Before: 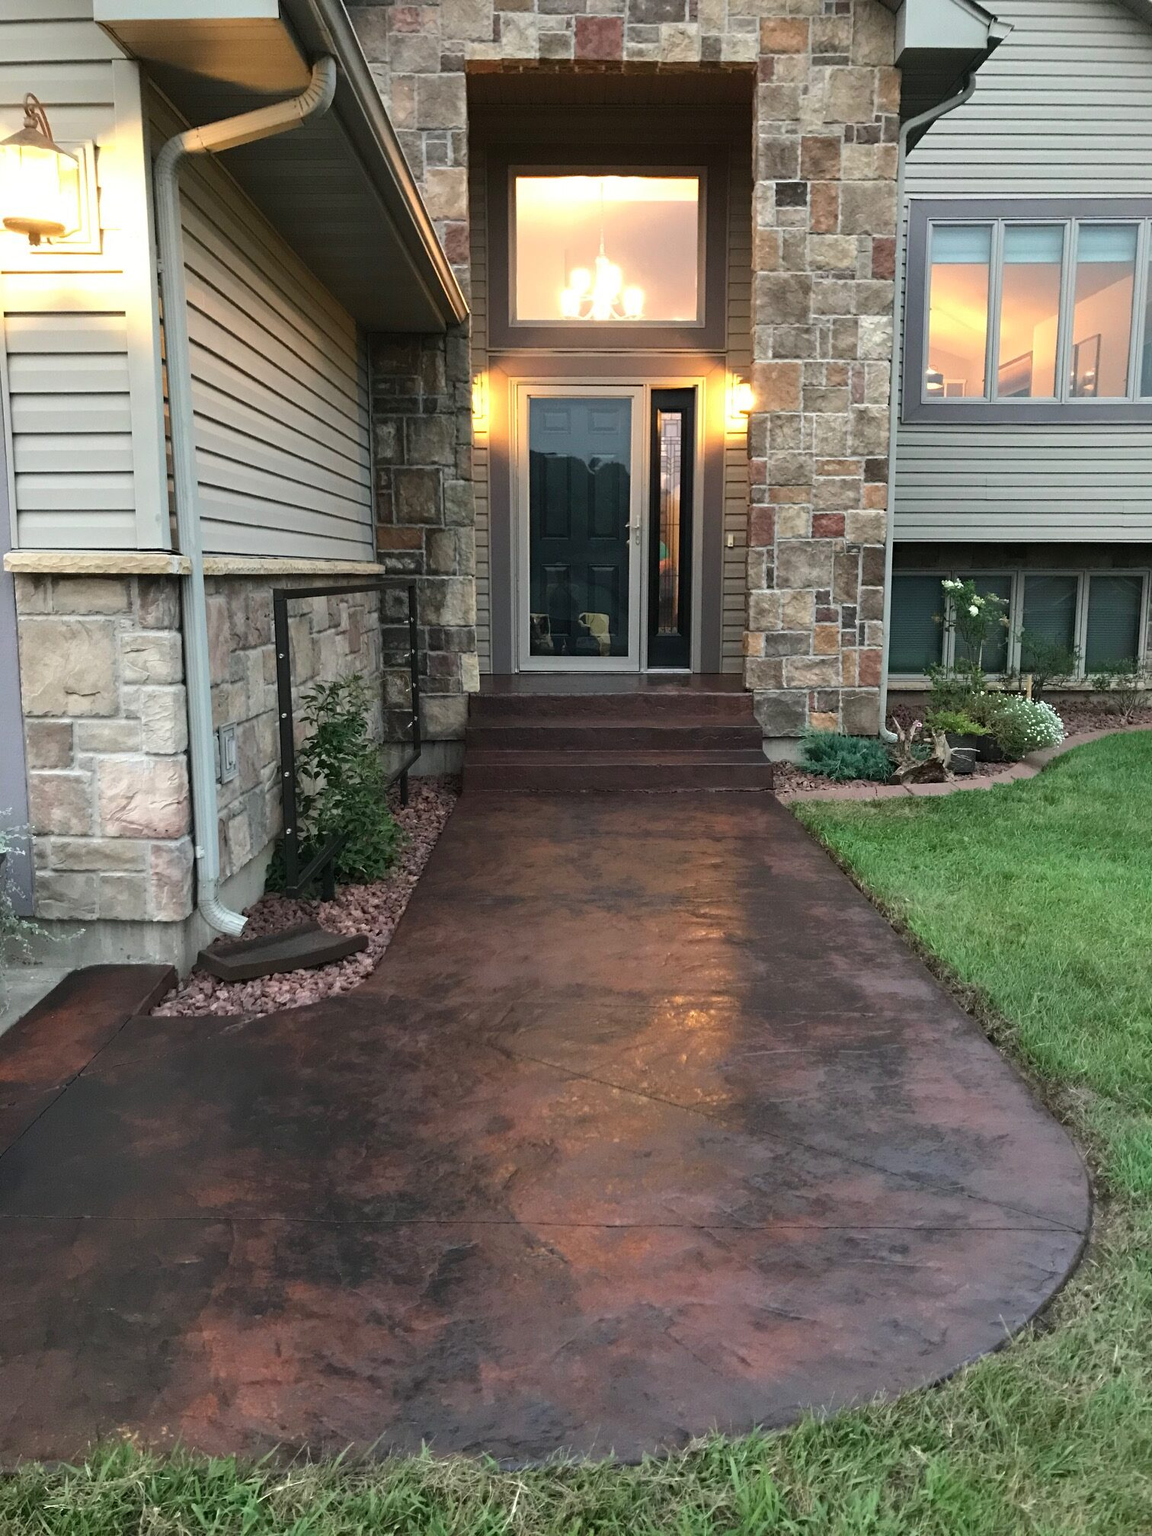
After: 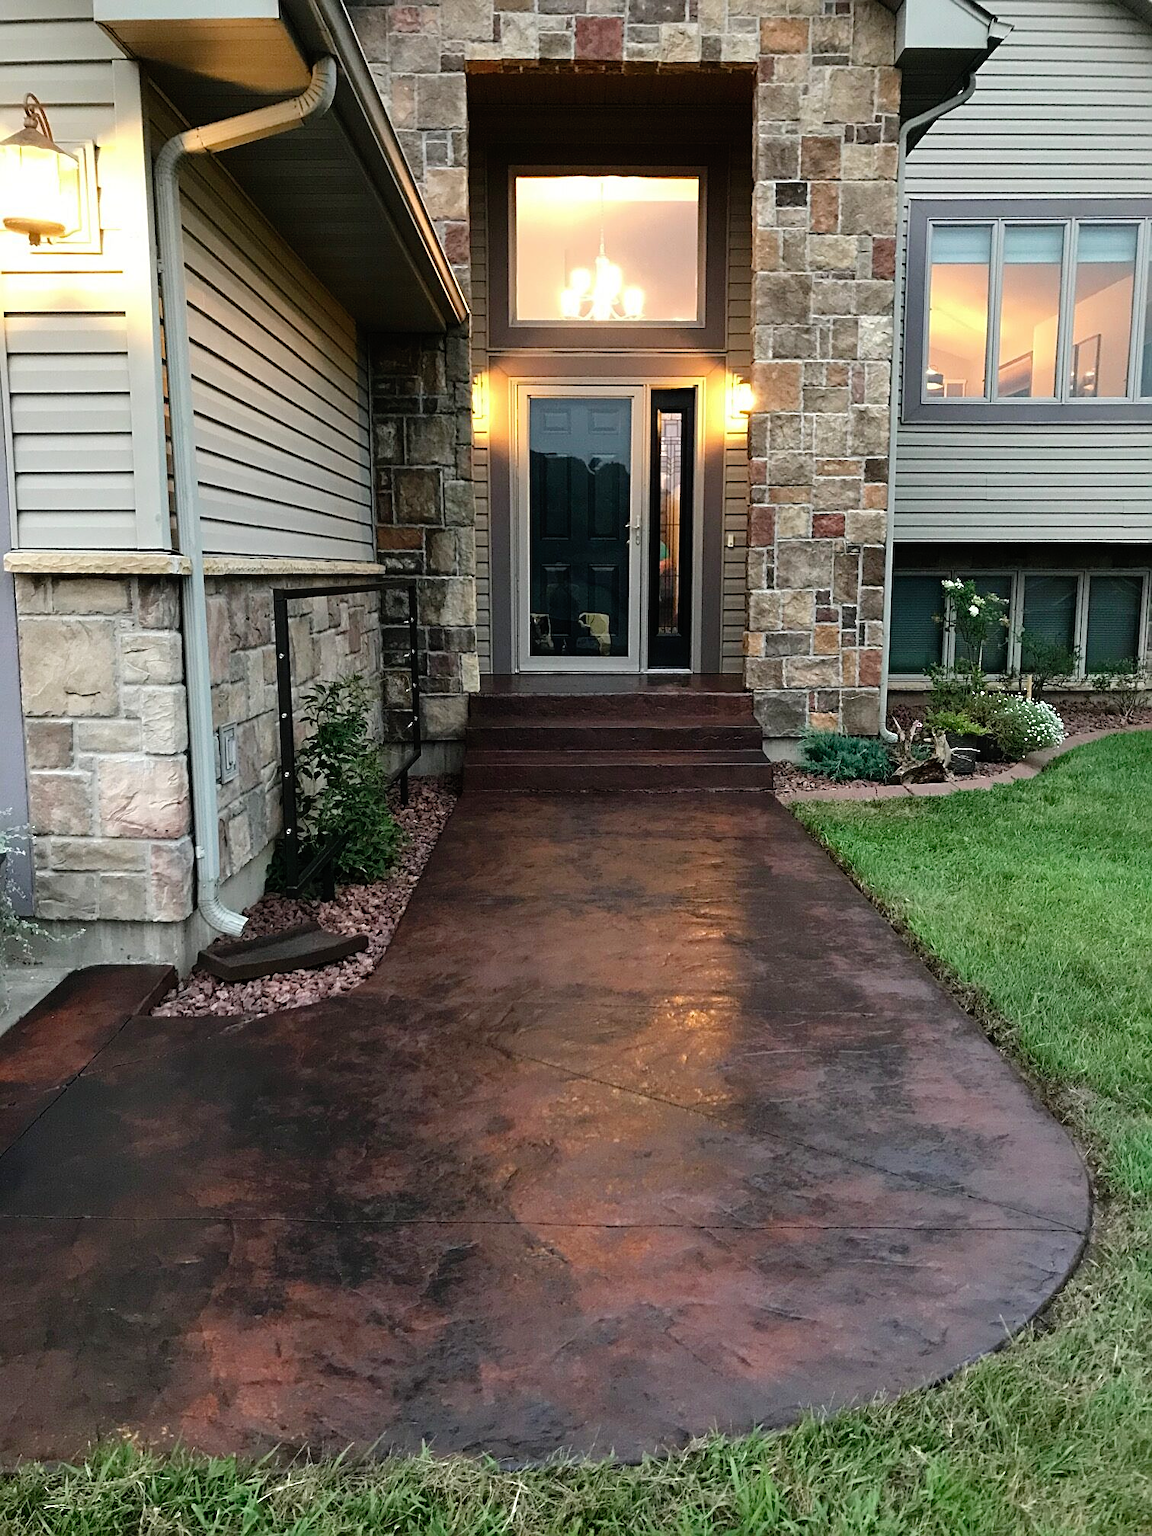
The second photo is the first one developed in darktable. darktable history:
tone curve: curves: ch0 [(0, 0) (0.003, 0.003) (0.011, 0.003) (0.025, 0.007) (0.044, 0.014) (0.069, 0.02) (0.1, 0.03) (0.136, 0.054) (0.177, 0.099) (0.224, 0.156) (0.277, 0.227) (0.335, 0.302) (0.399, 0.375) (0.468, 0.456) (0.543, 0.54) (0.623, 0.625) (0.709, 0.717) (0.801, 0.807) (0.898, 0.895) (1, 1)], preserve colors none
sharpen: on, module defaults
